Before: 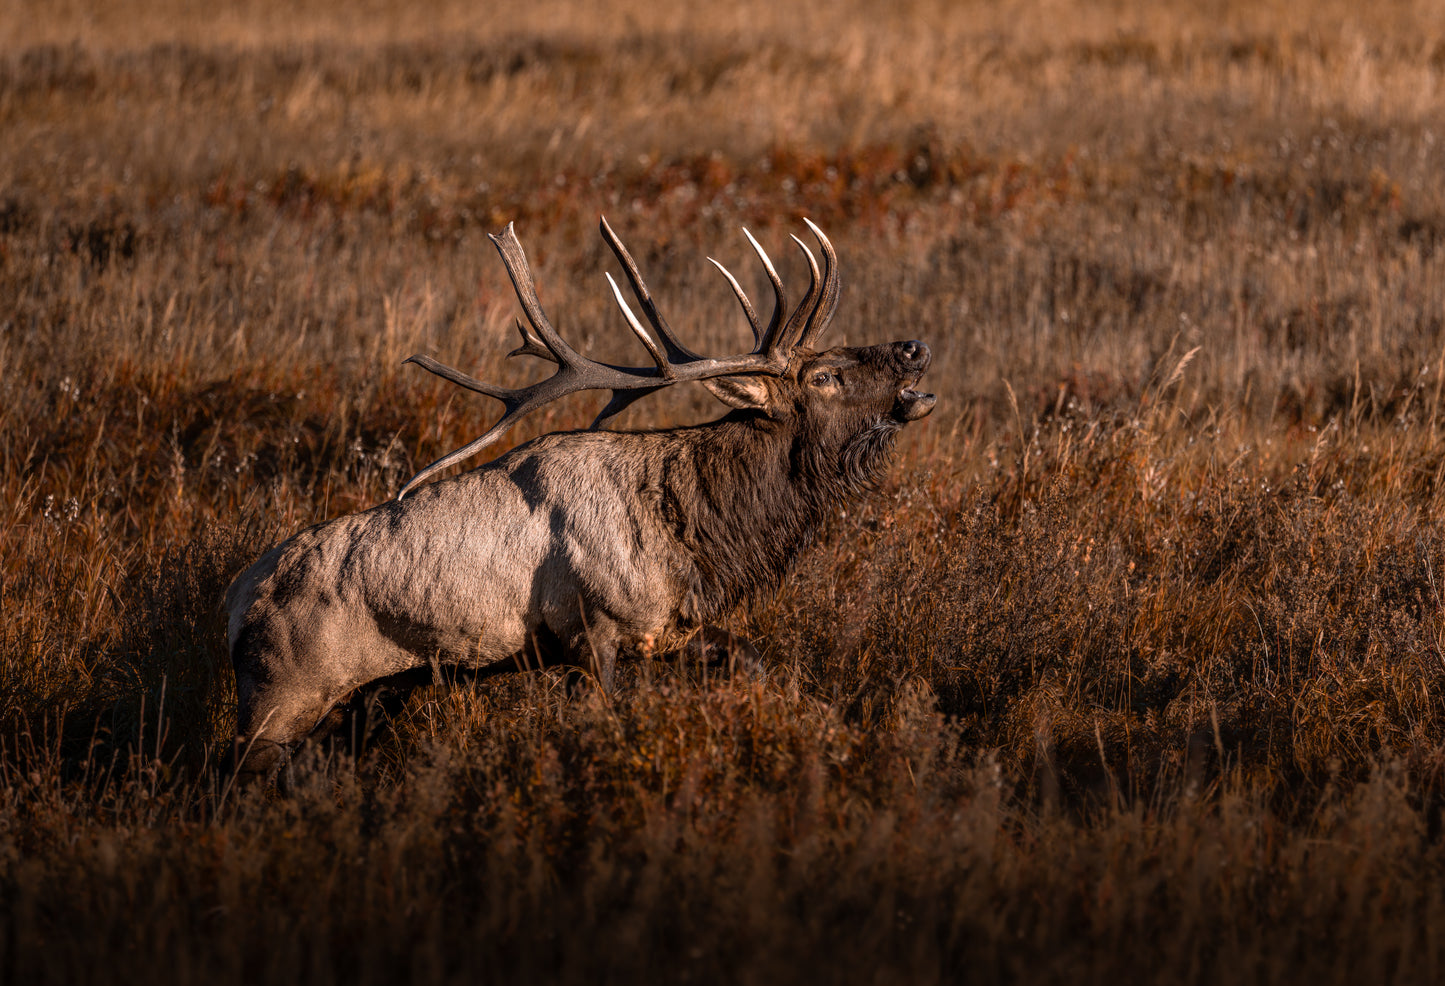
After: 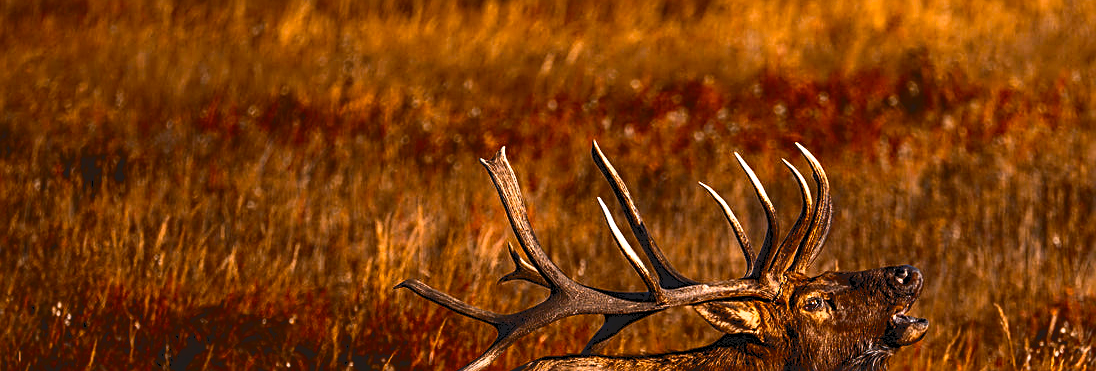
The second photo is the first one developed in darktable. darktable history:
sharpen: amount 0.733
color zones: curves: ch0 [(0, 0.511) (0.143, 0.531) (0.286, 0.56) (0.429, 0.5) (0.571, 0.5) (0.714, 0.5) (0.857, 0.5) (1, 0.5)]; ch1 [(0, 0.525) (0.143, 0.705) (0.286, 0.715) (0.429, 0.35) (0.571, 0.35) (0.714, 0.35) (0.857, 0.4) (1, 0.4)]; ch2 [(0, 0.572) (0.143, 0.512) (0.286, 0.473) (0.429, 0.45) (0.571, 0.5) (0.714, 0.5) (0.857, 0.518) (1, 0.518)]
crop: left 0.56%, top 7.651%, right 23.572%, bottom 54.659%
tone equalizer: edges refinement/feathering 500, mask exposure compensation -1.57 EV, preserve details no
shadows and highlights: shadows 1.51, highlights 39.18
tone curve: curves: ch0 [(0, 0) (0.003, 0.103) (0.011, 0.103) (0.025, 0.105) (0.044, 0.108) (0.069, 0.108) (0.1, 0.111) (0.136, 0.121) (0.177, 0.145) (0.224, 0.174) (0.277, 0.223) (0.335, 0.289) (0.399, 0.374) (0.468, 0.47) (0.543, 0.579) (0.623, 0.687) (0.709, 0.787) (0.801, 0.879) (0.898, 0.942) (1, 1)], color space Lab, independent channels, preserve colors none
color balance rgb: linear chroma grading › global chroma 8.398%, perceptual saturation grading › global saturation 25.513%, global vibrance 20%
